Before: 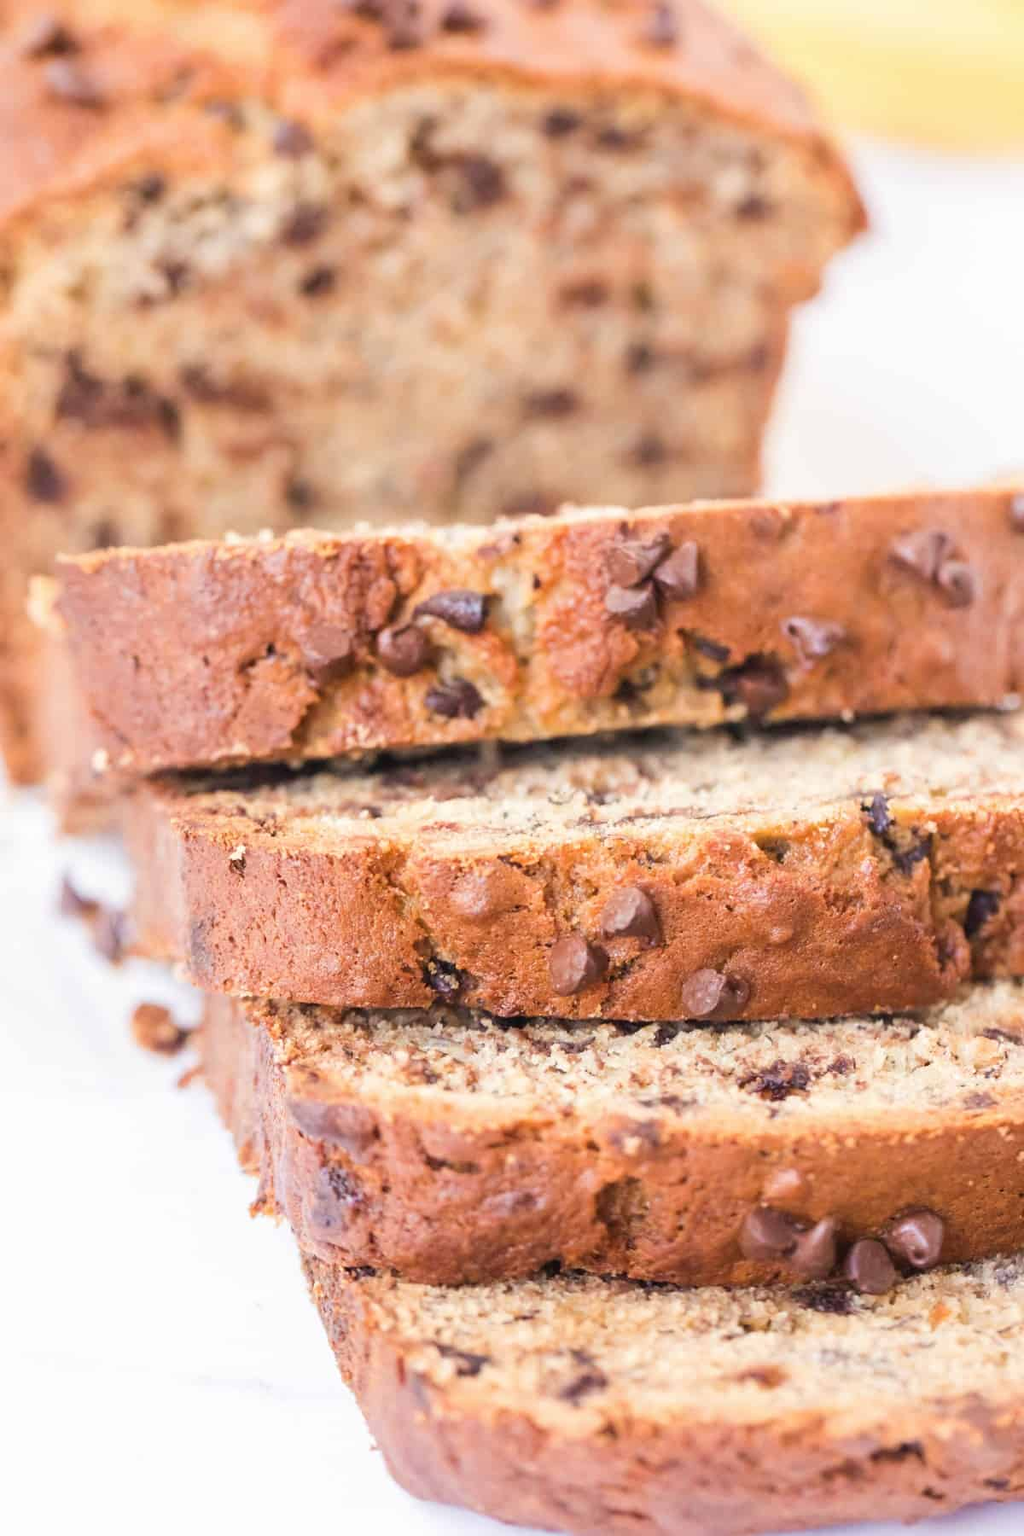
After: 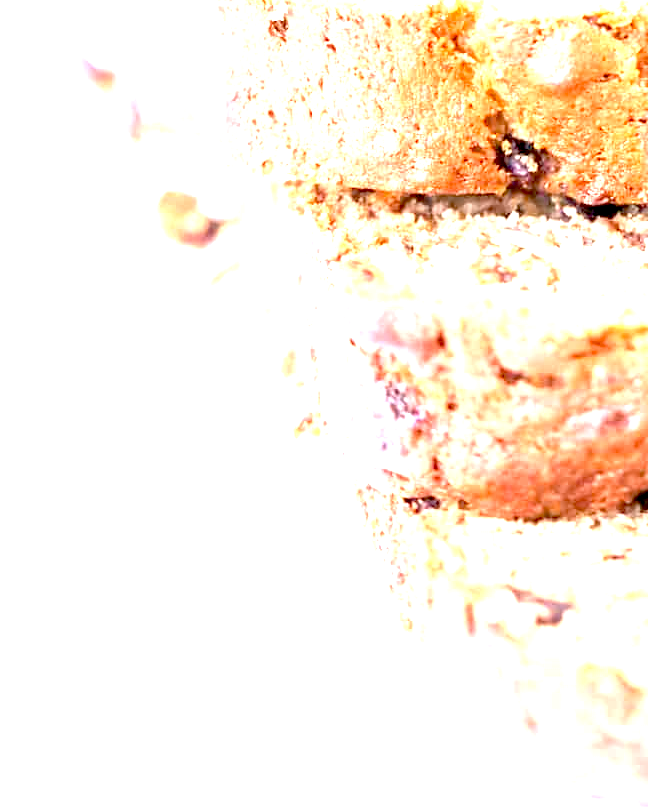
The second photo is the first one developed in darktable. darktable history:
exposure: black level correction 0.014, exposure 1.796 EV, compensate highlight preservation false
crop and rotate: top 54.861%, right 45.999%, bottom 0.105%
